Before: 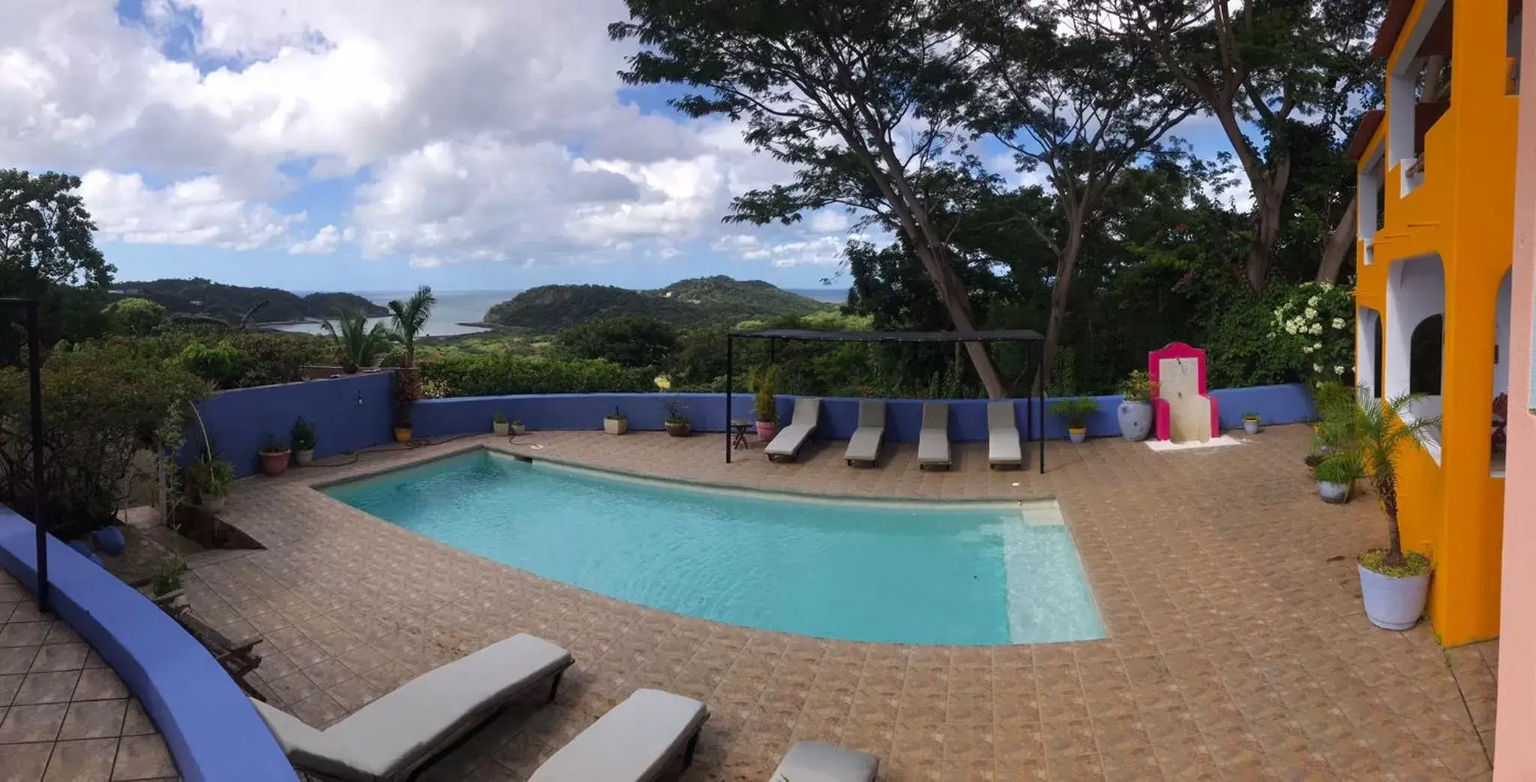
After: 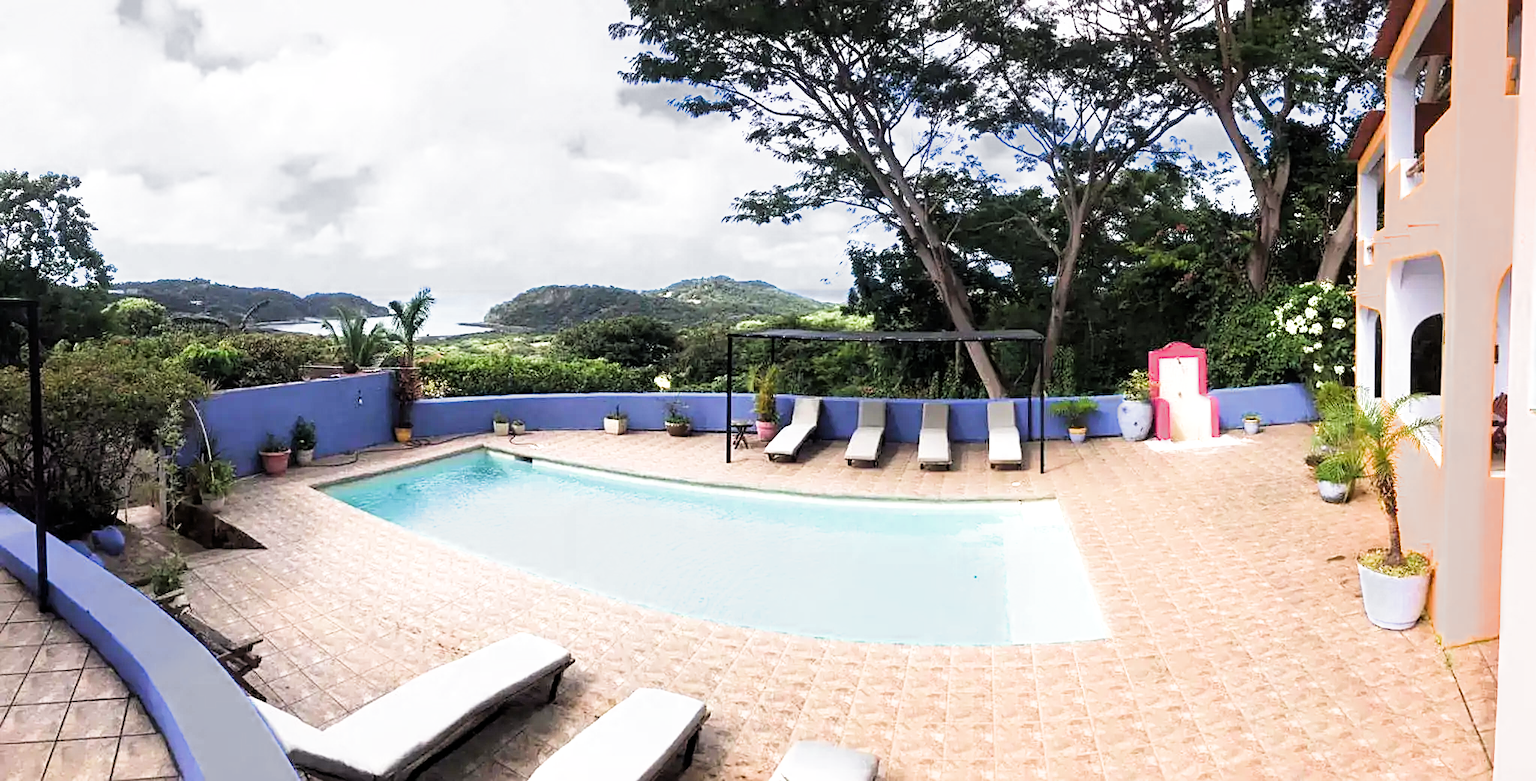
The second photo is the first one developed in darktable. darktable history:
exposure: black level correction 0, exposure 1.096 EV, compensate highlight preservation false
sharpen: on, module defaults
filmic rgb: middle gray luminance 10.15%, black relative exposure -8.58 EV, white relative exposure 3.28 EV, threshold 3.02 EV, target black luminance 0%, hardness 5.2, latitude 44.56%, contrast 1.301, highlights saturation mix 4.17%, shadows ↔ highlights balance 24.18%, add noise in highlights 0.002, color science v3 (2019), use custom middle-gray values true, contrast in highlights soft, enable highlight reconstruction true
